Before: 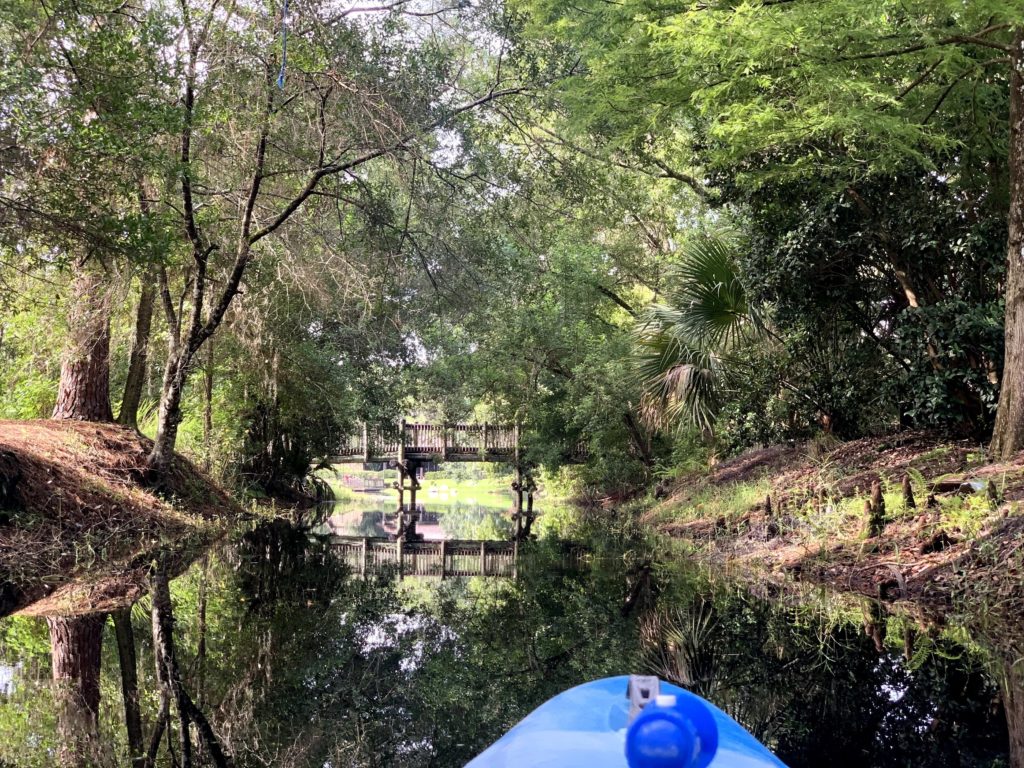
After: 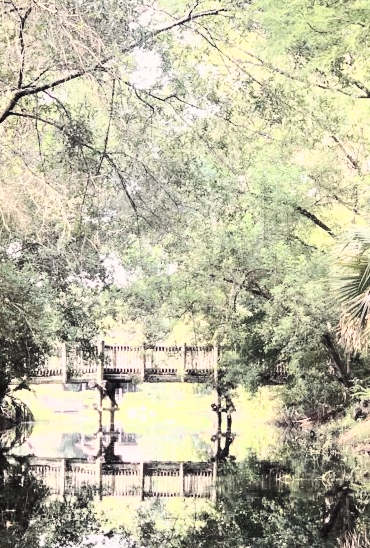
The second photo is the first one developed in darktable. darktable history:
crop and rotate: left 29.487%, top 10.406%, right 34.343%, bottom 18.115%
base curve: curves: ch0 [(0, 0) (0.028, 0.03) (0.121, 0.232) (0.46, 0.748) (0.859, 0.968) (1, 1)]
exposure: exposure 0.076 EV, compensate exposure bias true, compensate highlight preservation false
contrast brightness saturation: brightness 0.187, saturation -0.503
tone curve: curves: ch0 [(0.003, 0.029) (0.202, 0.232) (0.46, 0.56) (0.611, 0.739) (0.843, 0.941) (1, 0.99)]; ch1 [(0, 0) (0.35, 0.356) (0.45, 0.453) (0.508, 0.515) (0.617, 0.601) (1, 1)]; ch2 [(0, 0) (0.456, 0.469) (0.5, 0.5) (0.556, 0.566) (0.635, 0.642) (1, 1)], color space Lab, independent channels, preserve colors none
color correction: highlights b* 3.01
